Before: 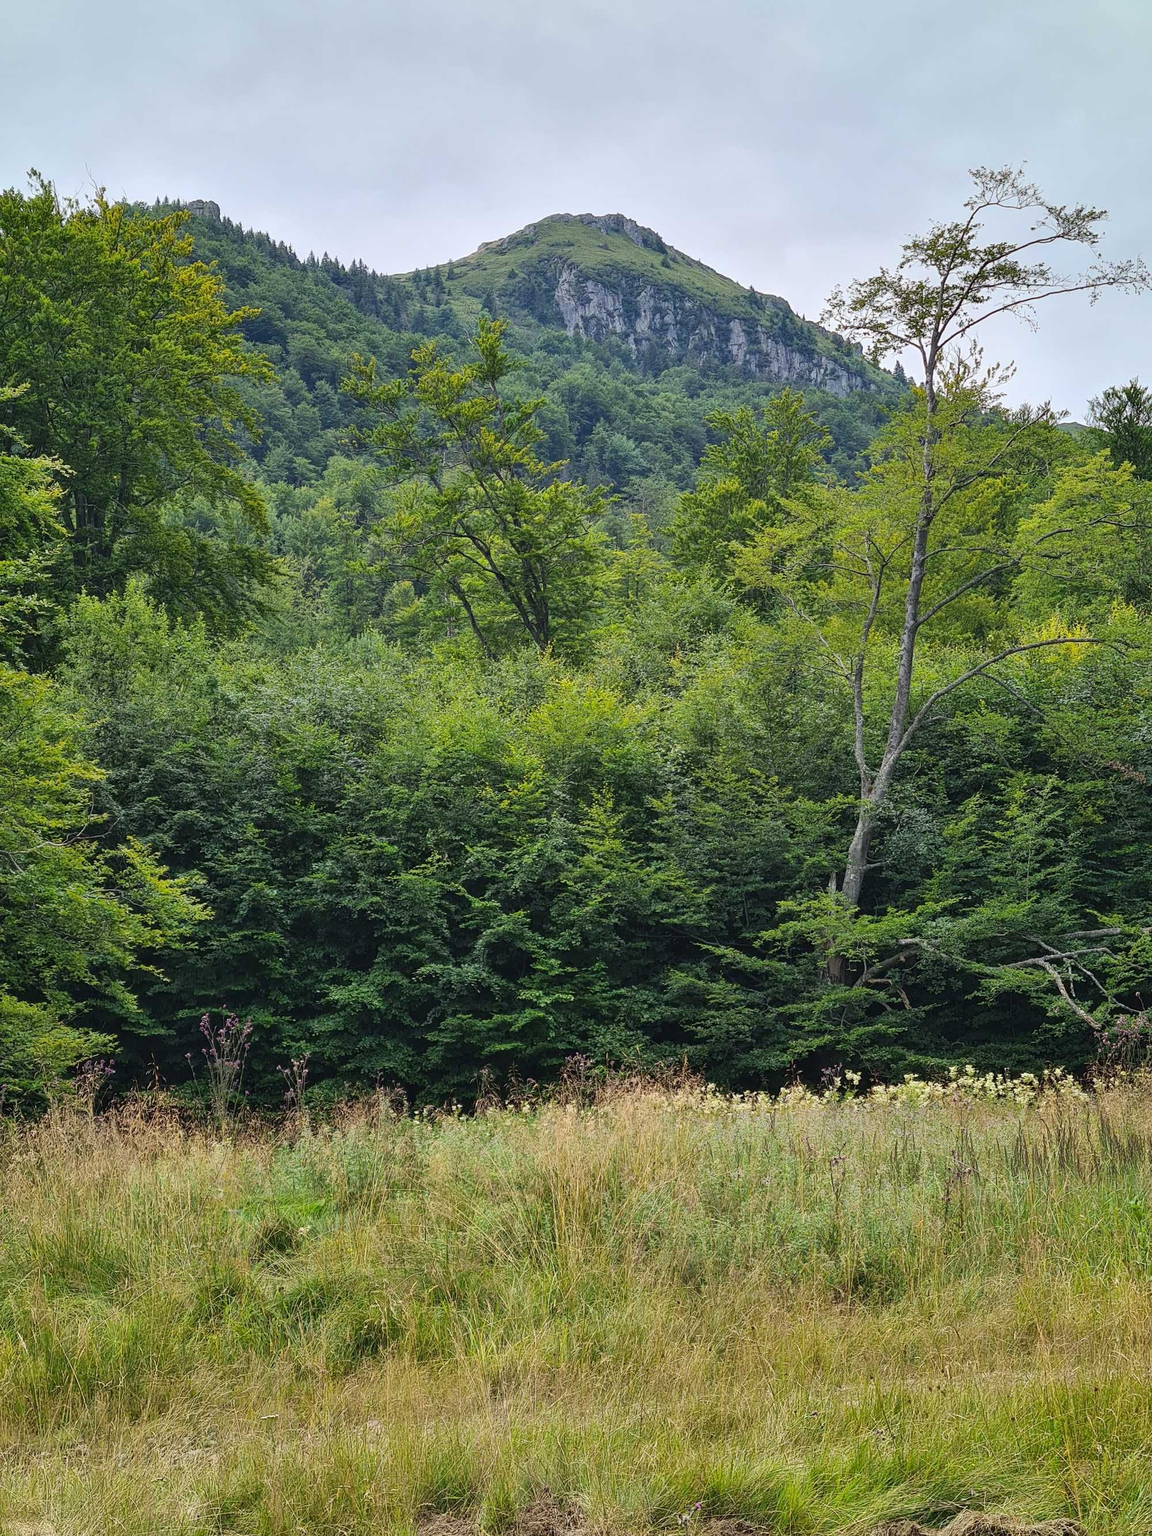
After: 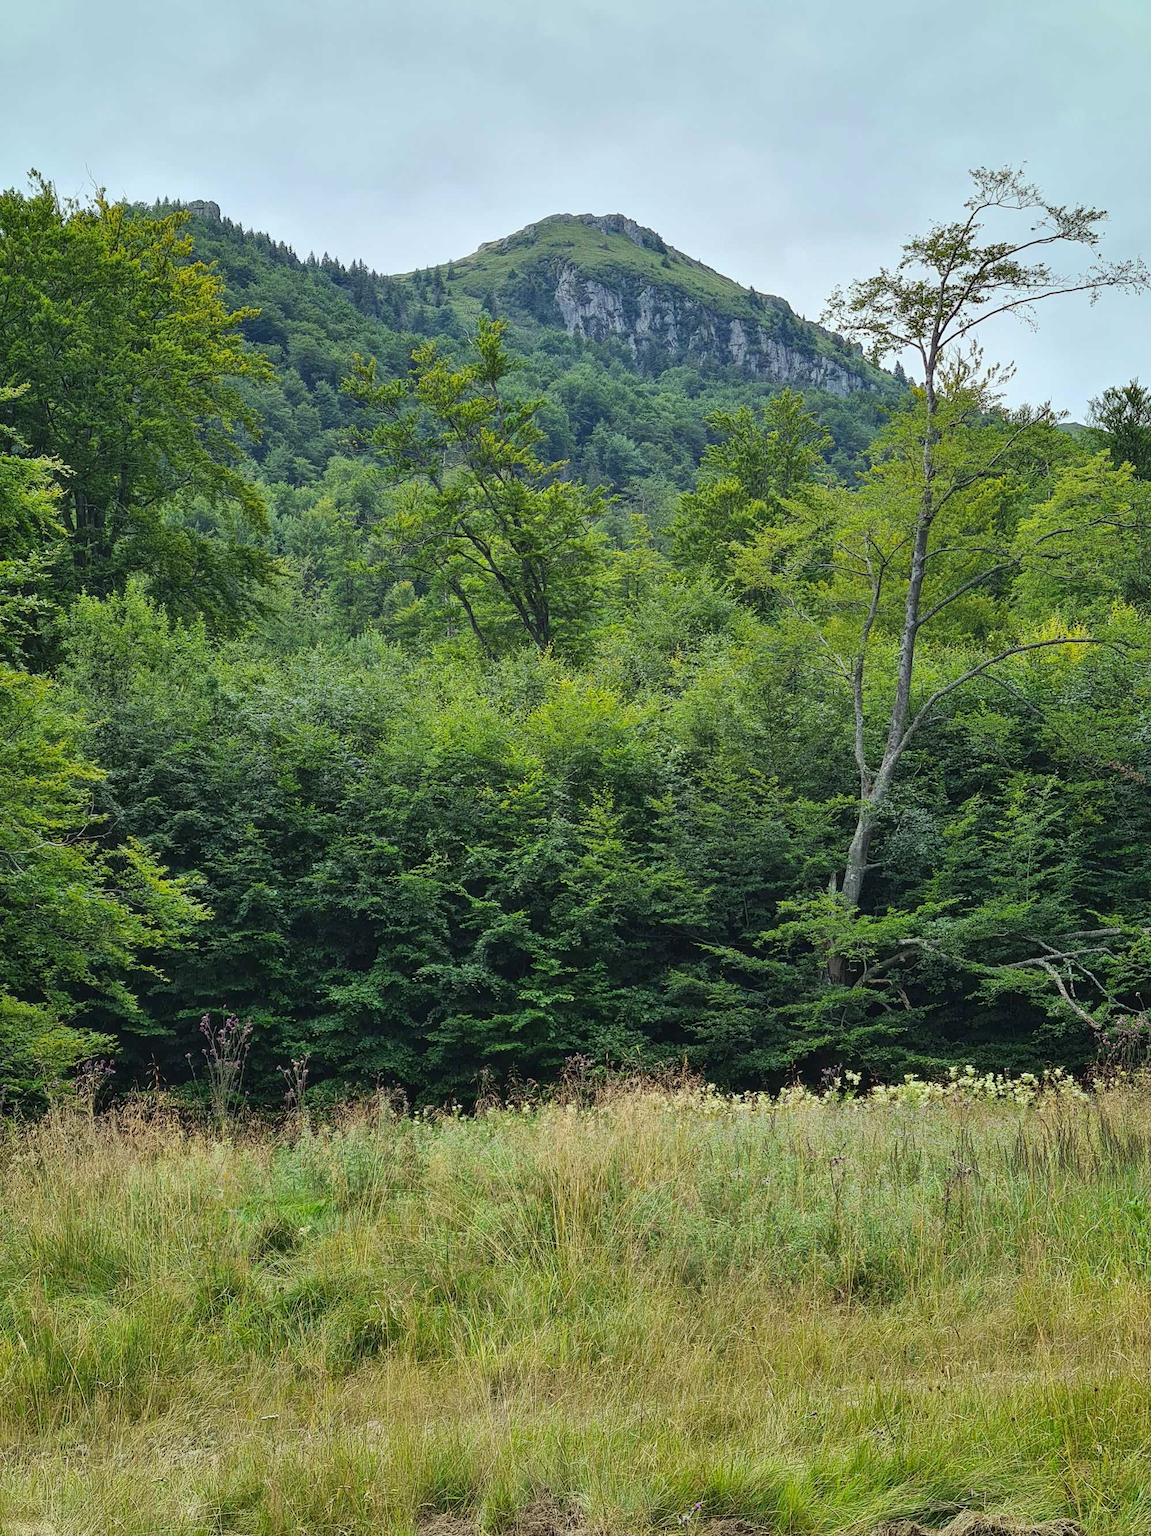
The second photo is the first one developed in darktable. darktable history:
color correction: highlights a* -6.41, highlights b* 0.67
